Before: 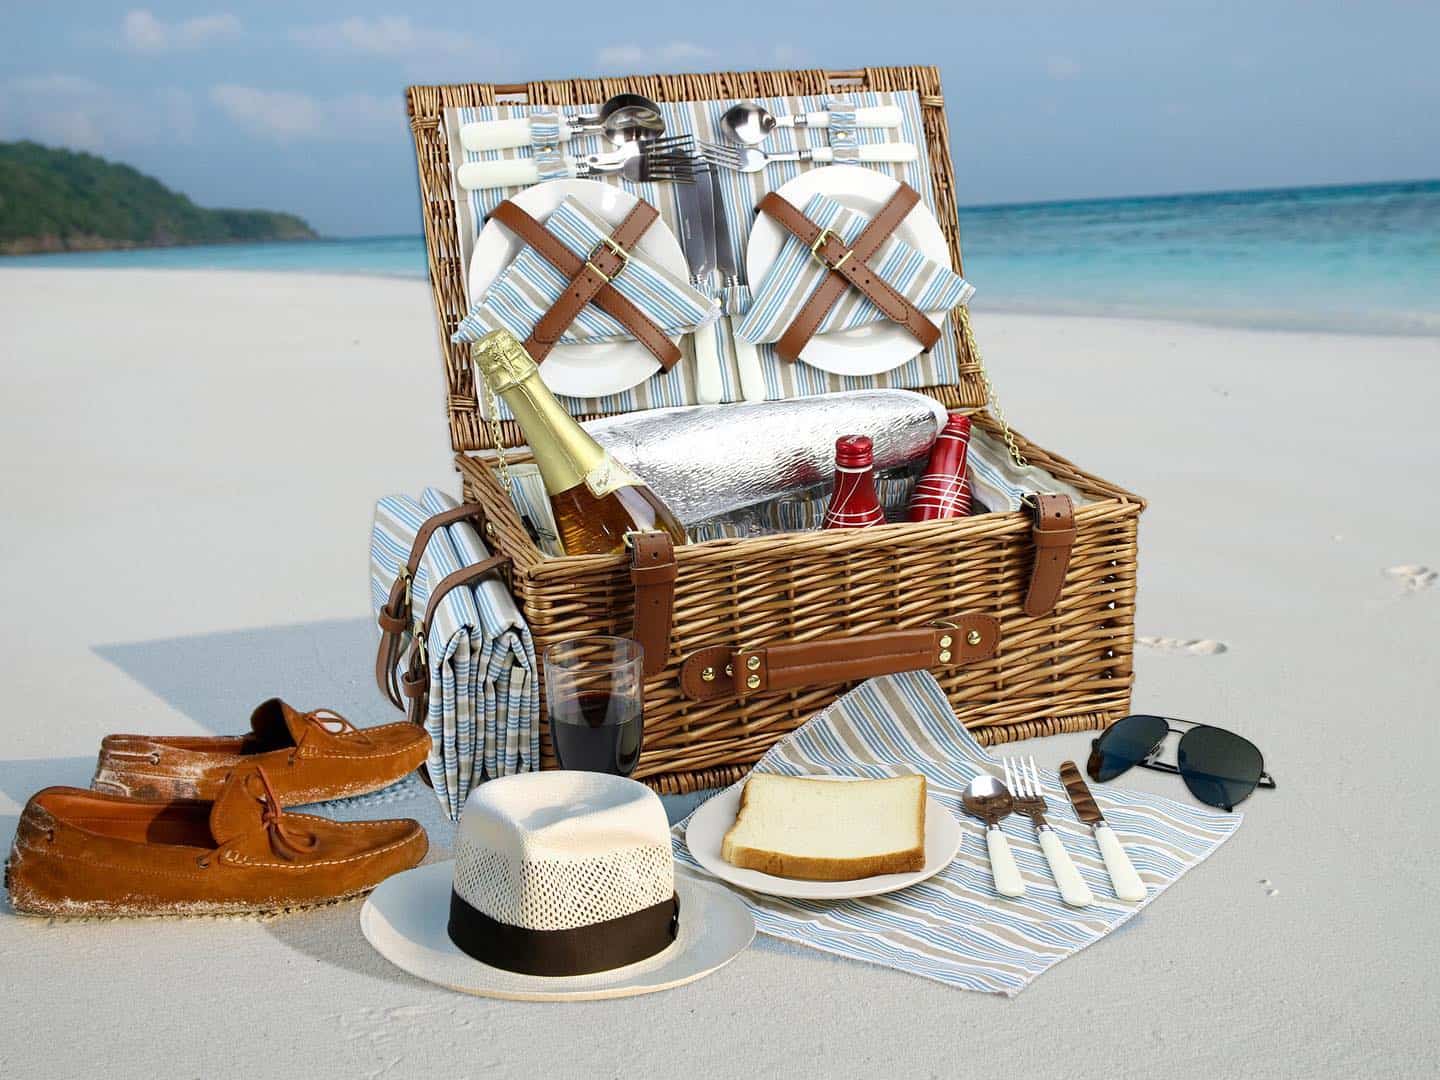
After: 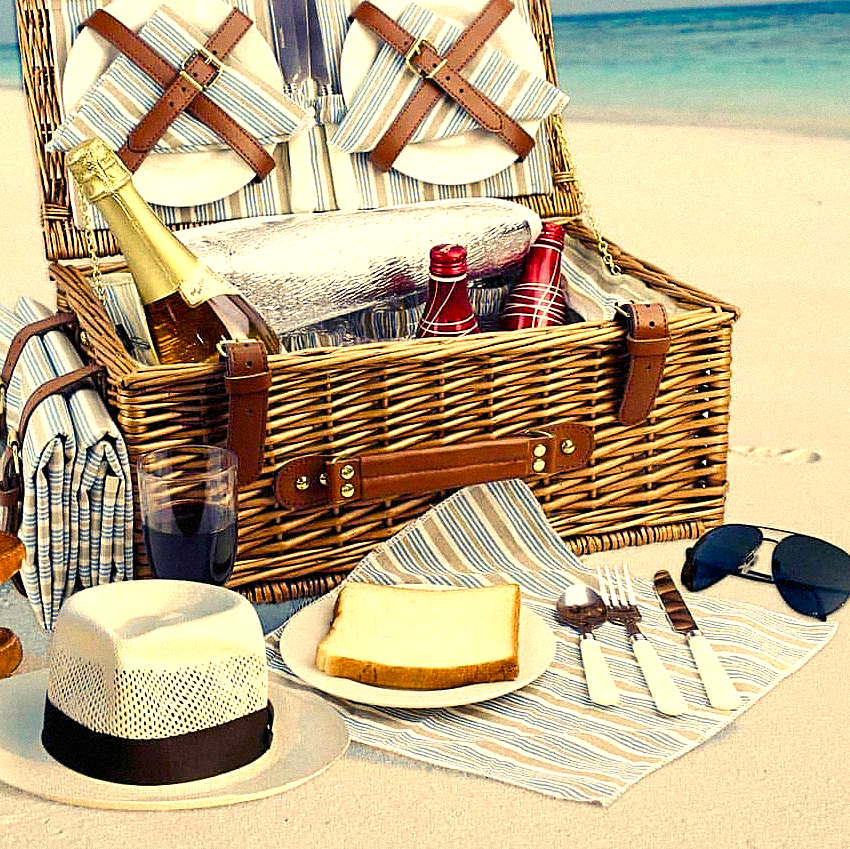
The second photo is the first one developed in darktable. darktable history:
crop and rotate: left 28.256%, top 17.734%, right 12.656%, bottom 3.573%
grain: mid-tones bias 0%
tone equalizer: -8 EV -0.417 EV, -7 EV -0.389 EV, -6 EV -0.333 EV, -5 EV -0.222 EV, -3 EV 0.222 EV, -2 EV 0.333 EV, -1 EV 0.389 EV, +0 EV 0.417 EV, edges refinement/feathering 500, mask exposure compensation -1.57 EV, preserve details no
color balance rgb: shadows lift › luminance -28.76%, shadows lift › chroma 15%, shadows lift › hue 270°, power › chroma 1%, power › hue 255°, highlights gain › luminance 7.14%, highlights gain › chroma 2%, highlights gain › hue 90°, global offset › luminance -0.29%, global offset › hue 260°, perceptual saturation grading › global saturation 20%, perceptual saturation grading › highlights -13.92%, perceptual saturation grading › shadows 50%
sharpen: on, module defaults
white balance: red 1.123, blue 0.83
